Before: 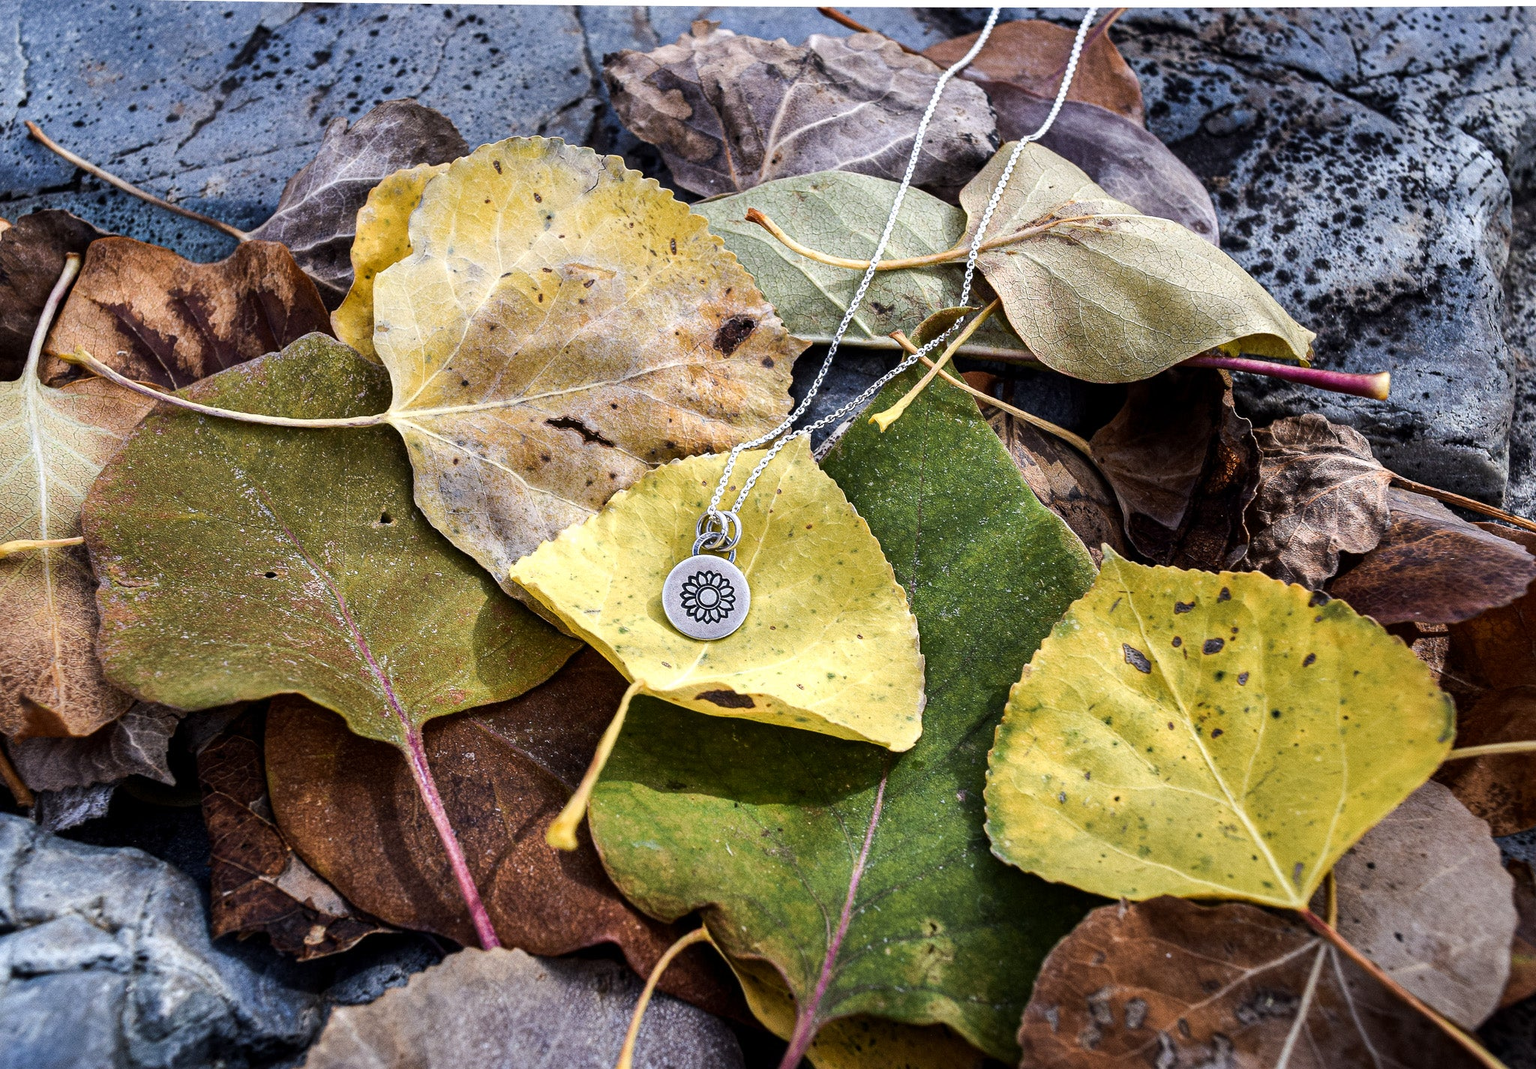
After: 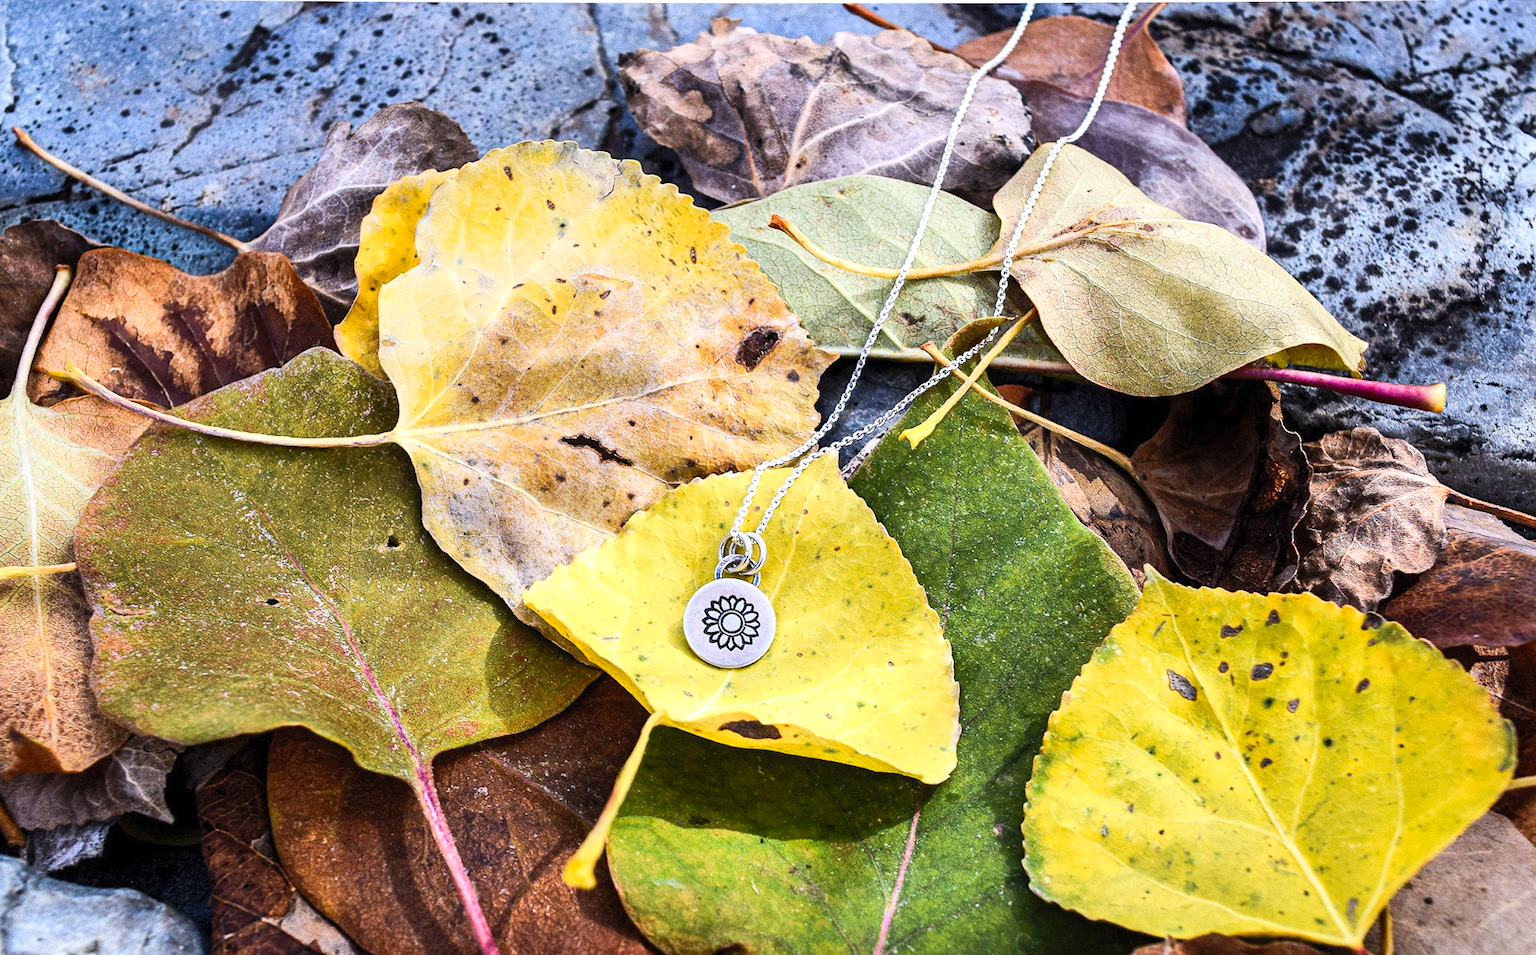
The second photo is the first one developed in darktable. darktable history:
contrast brightness saturation: contrast 0.237, brightness 0.246, saturation 0.391
crop and rotate: angle 0.293°, left 0.404%, right 3.584%, bottom 14.126%
